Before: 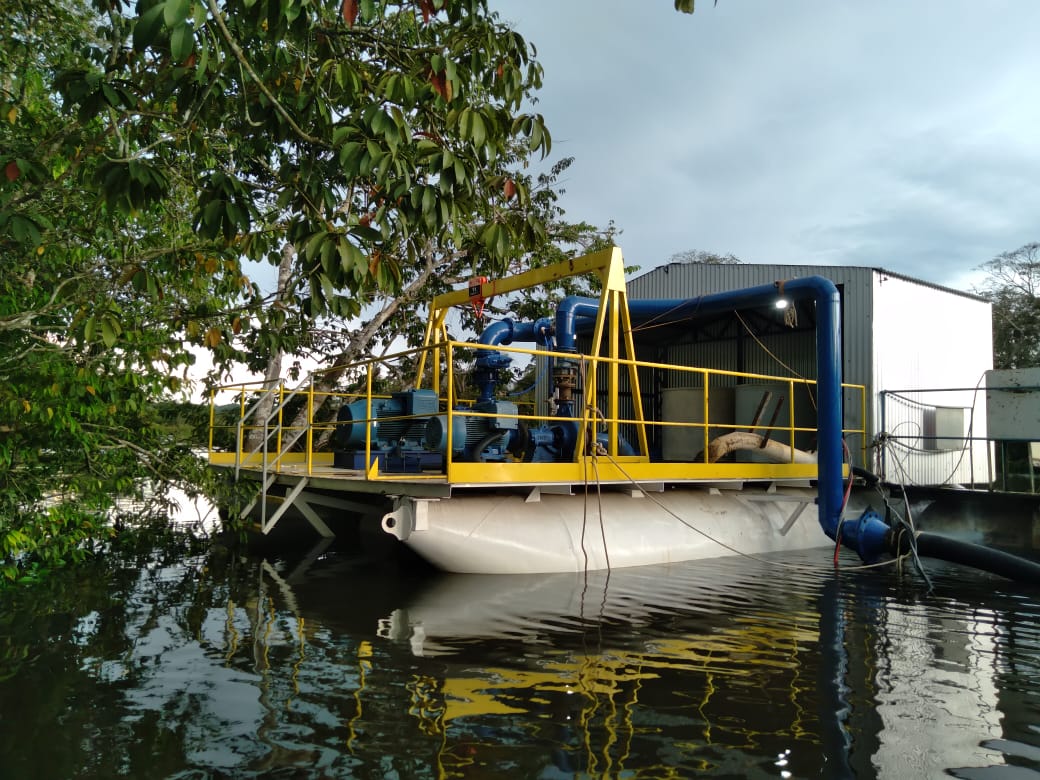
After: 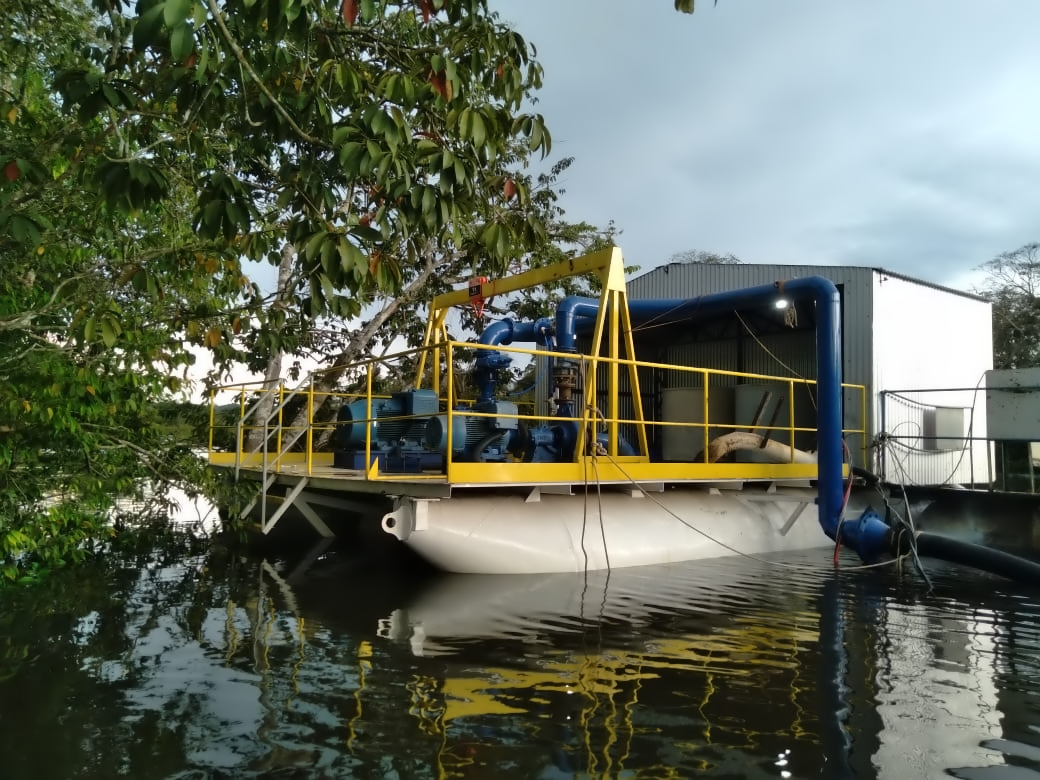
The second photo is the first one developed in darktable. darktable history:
contrast equalizer: octaves 7, y [[0.5 ×6], [0.5 ×6], [0.5 ×6], [0, 0.033, 0.067, 0.1, 0.133, 0.167], [0, 0.05, 0.1, 0.15, 0.2, 0.25]]
